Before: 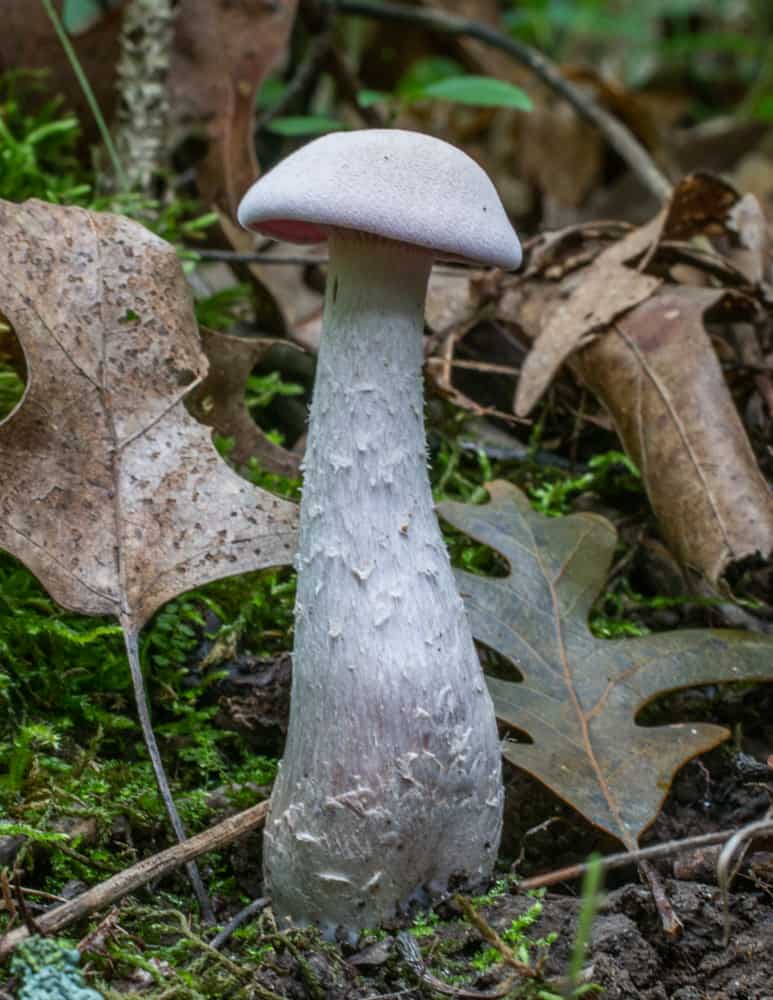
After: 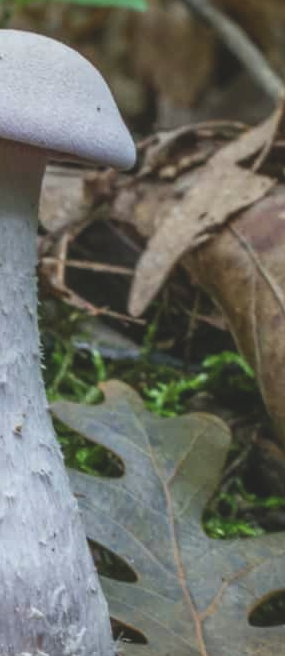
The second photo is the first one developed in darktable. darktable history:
crop and rotate: left 49.936%, top 10.094%, right 13.136%, bottom 24.256%
color balance: lift [1.01, 1, 1, 1], gamma [1.097, 1, 1, 1], gain [0.85, 1, 1, 1]
white balance: red 0.978, blue 0.999
